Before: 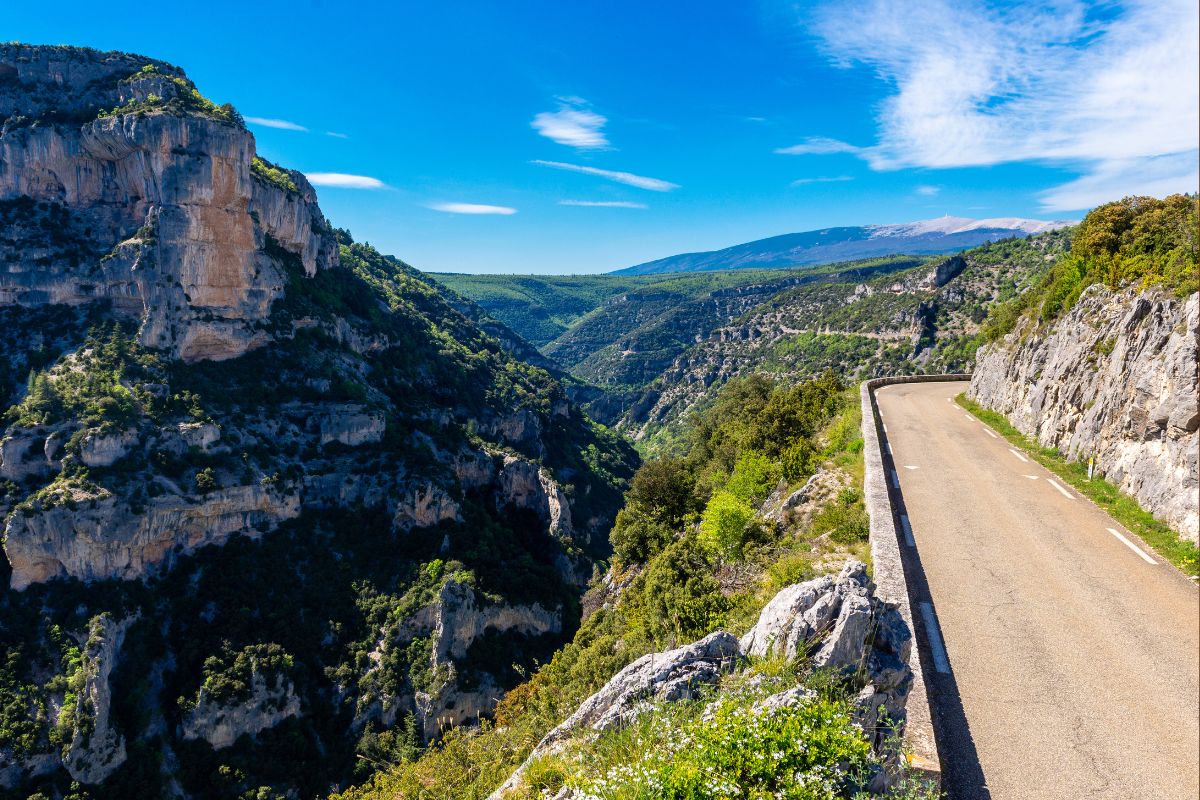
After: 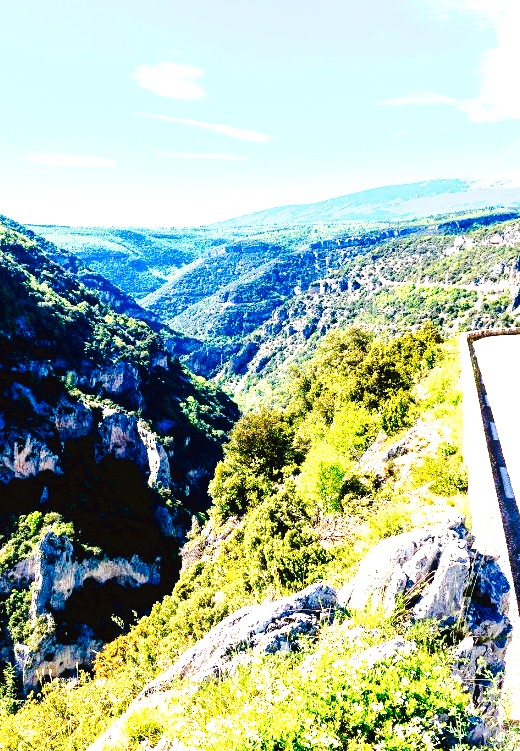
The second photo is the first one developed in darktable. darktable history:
tone curve: curves: ch0 [(0, 0) (0.003, 0.043) (0.011, 0.043) (0.025, 0.035) (0.044, 0.042) (0.069, 0.035) (0.1, 0.03) (0.136, 0.017) (0.177, 0.03) (0.224, 0.06) (0.277, 0.118) (0.335, 0.189) (0.399, 0.297) (0.468, 0.483) (0.543, 0.631) (0.623, 0.746) (0.709, 0.823) (0.801, 0.944) (0.898, 0.966) (1, 1)], preserve colors none
exposure: black level correction 0, exposure 1.741 EV, compensate exposure bias true, compensate highlight preservation false
crop: left 33.452%, top 6.025%, right 23.155%
